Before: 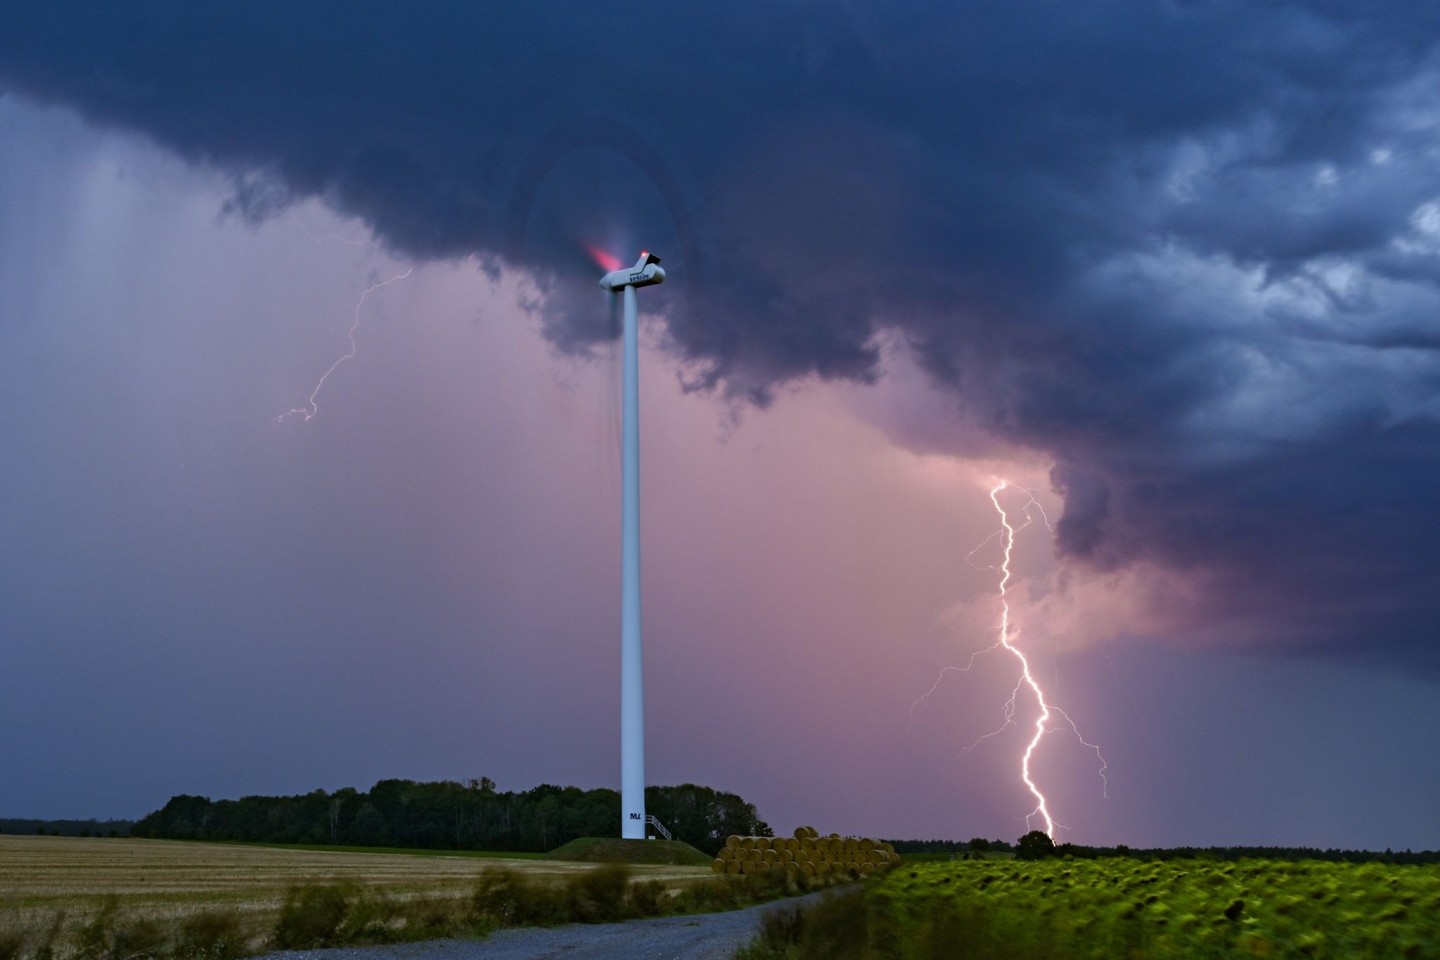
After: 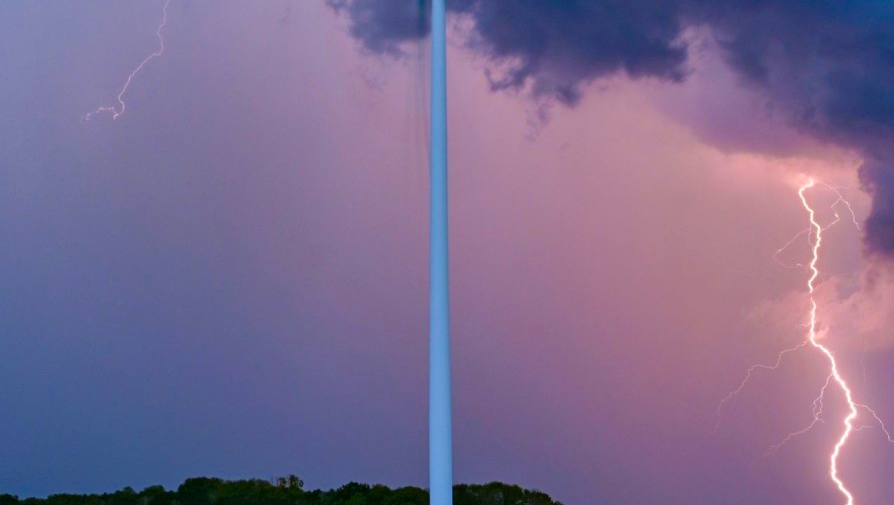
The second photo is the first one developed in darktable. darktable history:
color balance rgb: shadows lift › chroma 0.981%, shadows lift › hue 113.82°, perceptual saturation grading › global saturation 36.582%, perceptual saturation grading › shadows 34.871%, global vibrance 20%
crop: left 13.374%, top 31.505%, right 24.499%, bottom 15.81%
